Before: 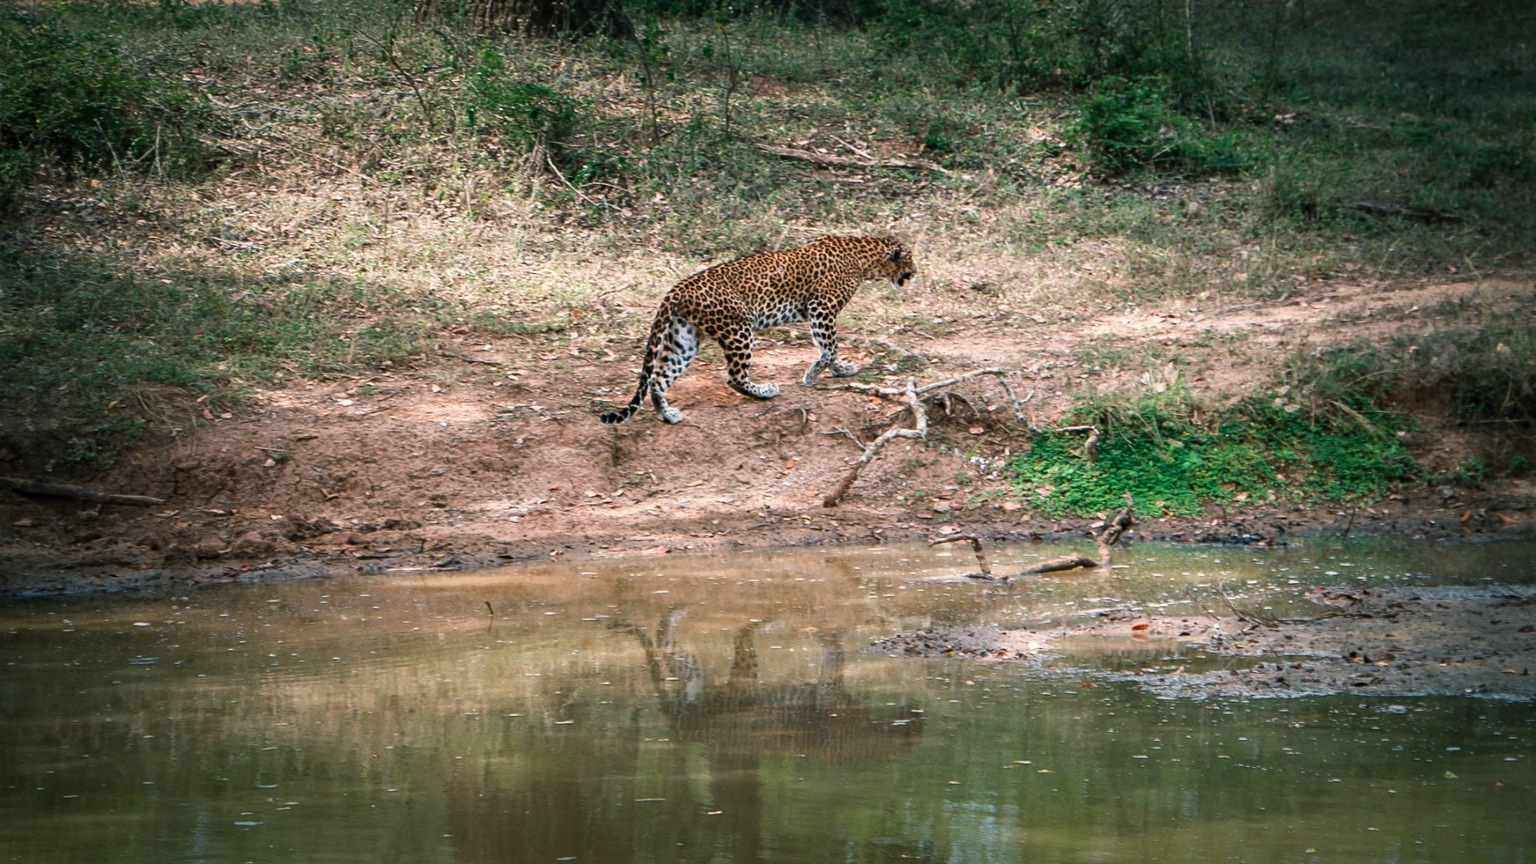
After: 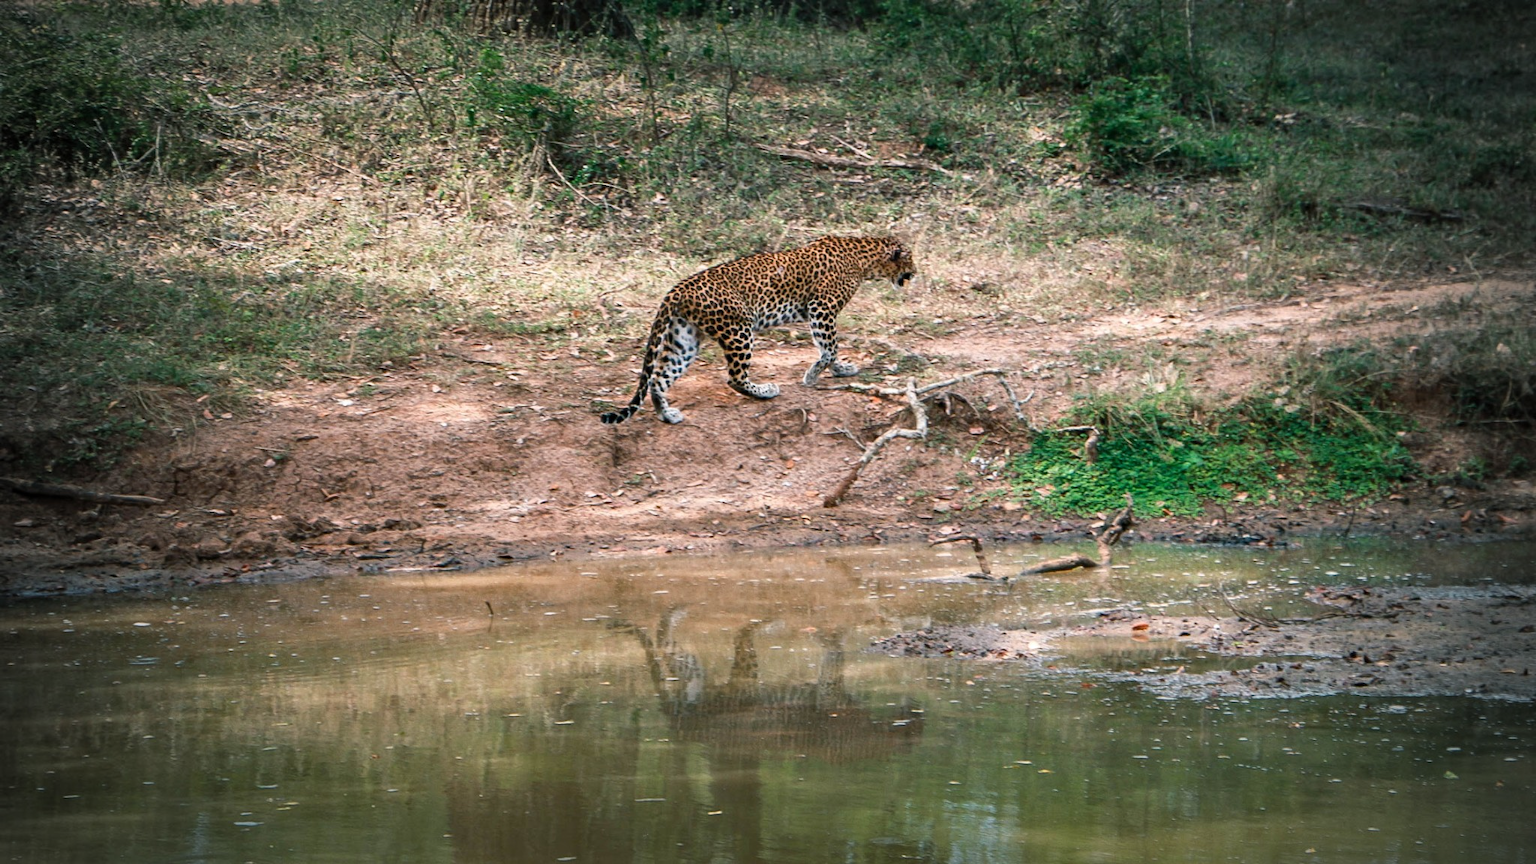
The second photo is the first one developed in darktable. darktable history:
vignetting: saturation -0.656
shadows and highlights: shadows 37.62, highlights -27.65, soften with gaussian
